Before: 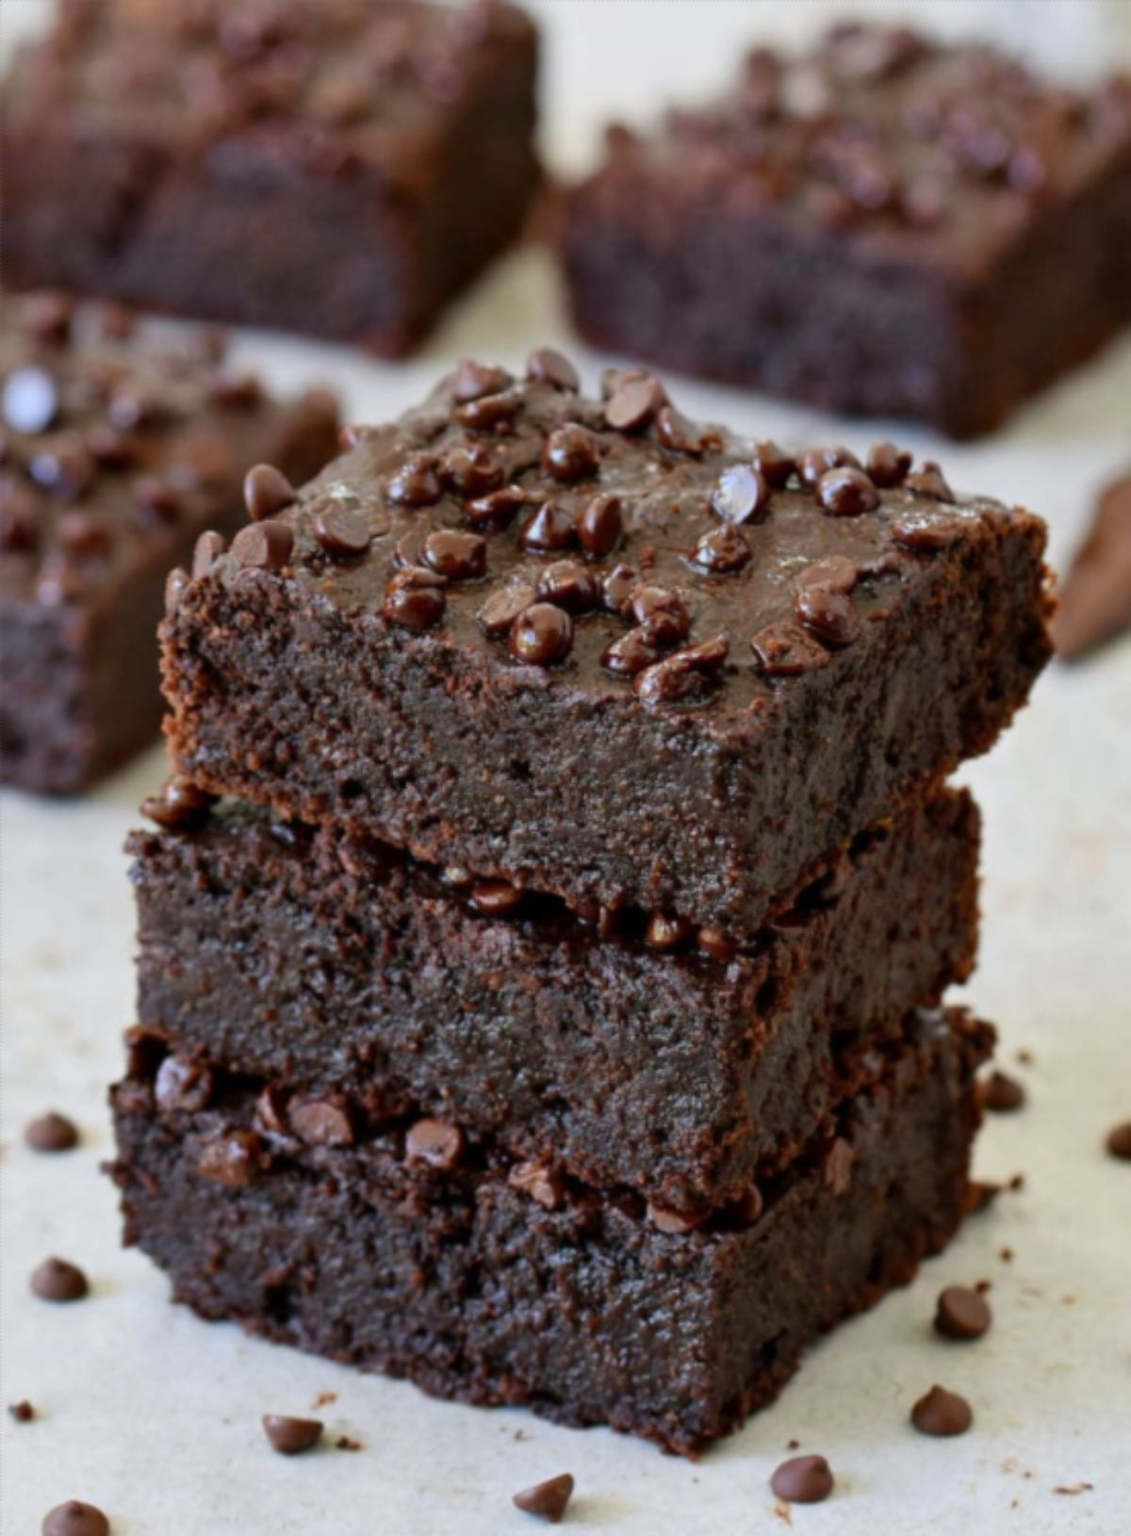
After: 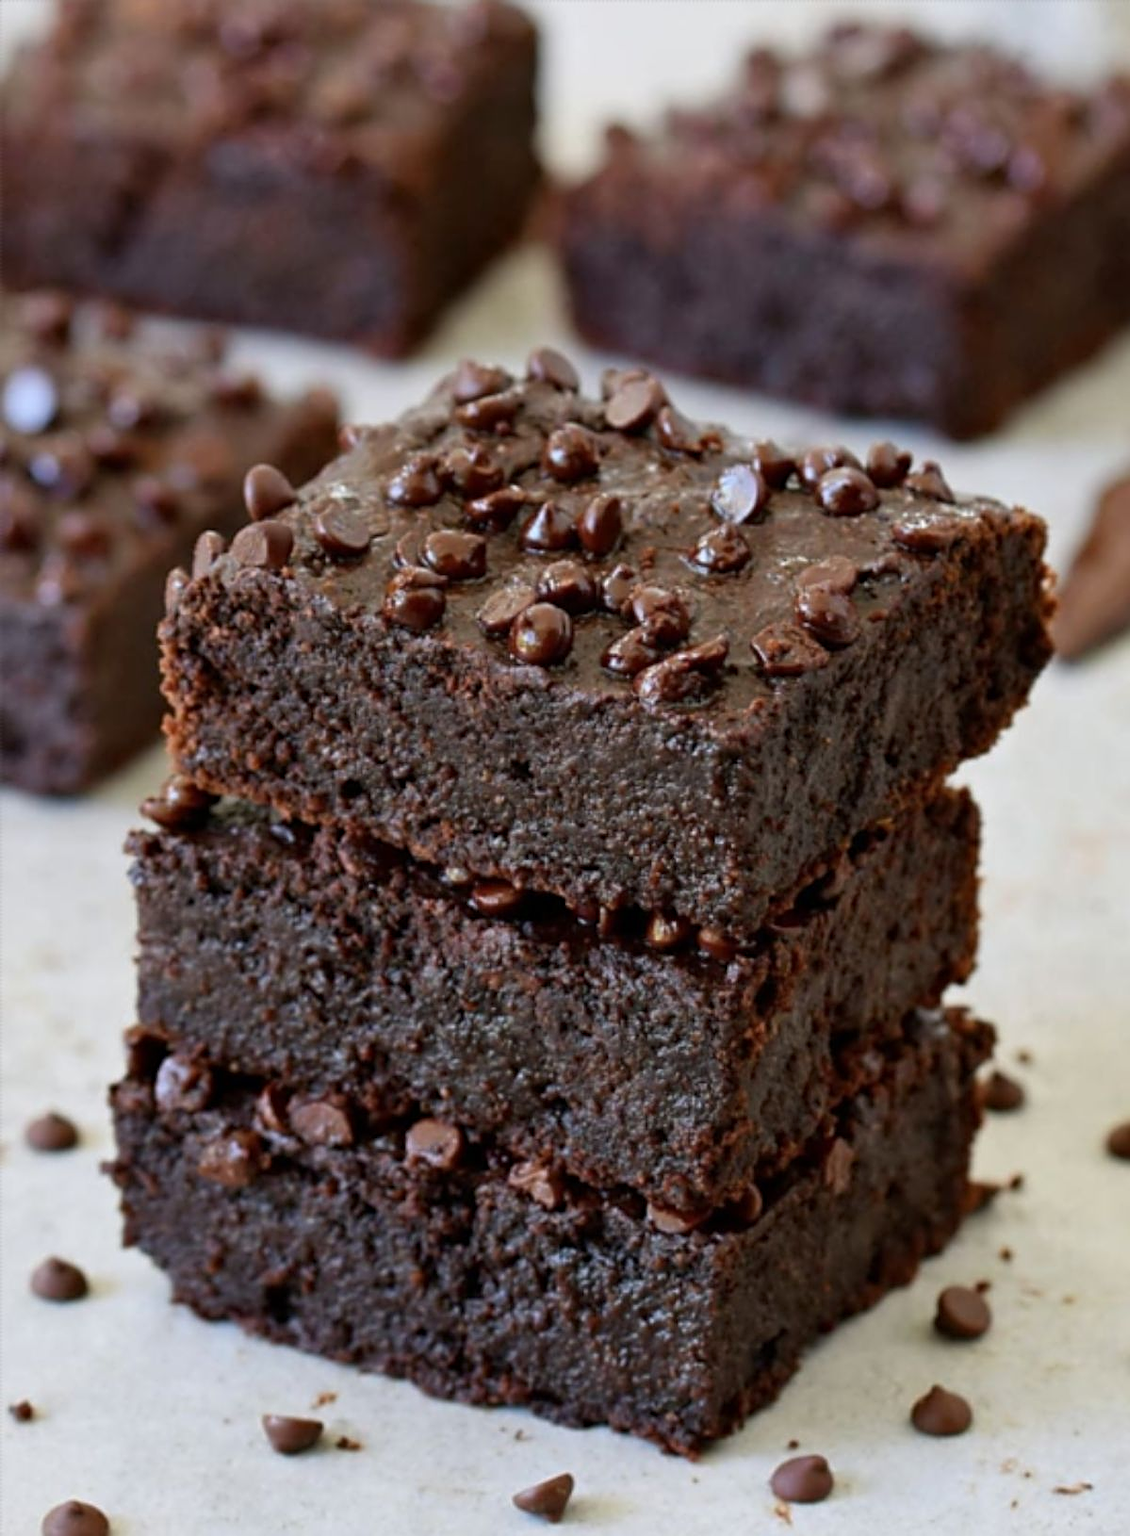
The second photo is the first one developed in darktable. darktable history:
sharpen: radius 2.531, amount 0.631
